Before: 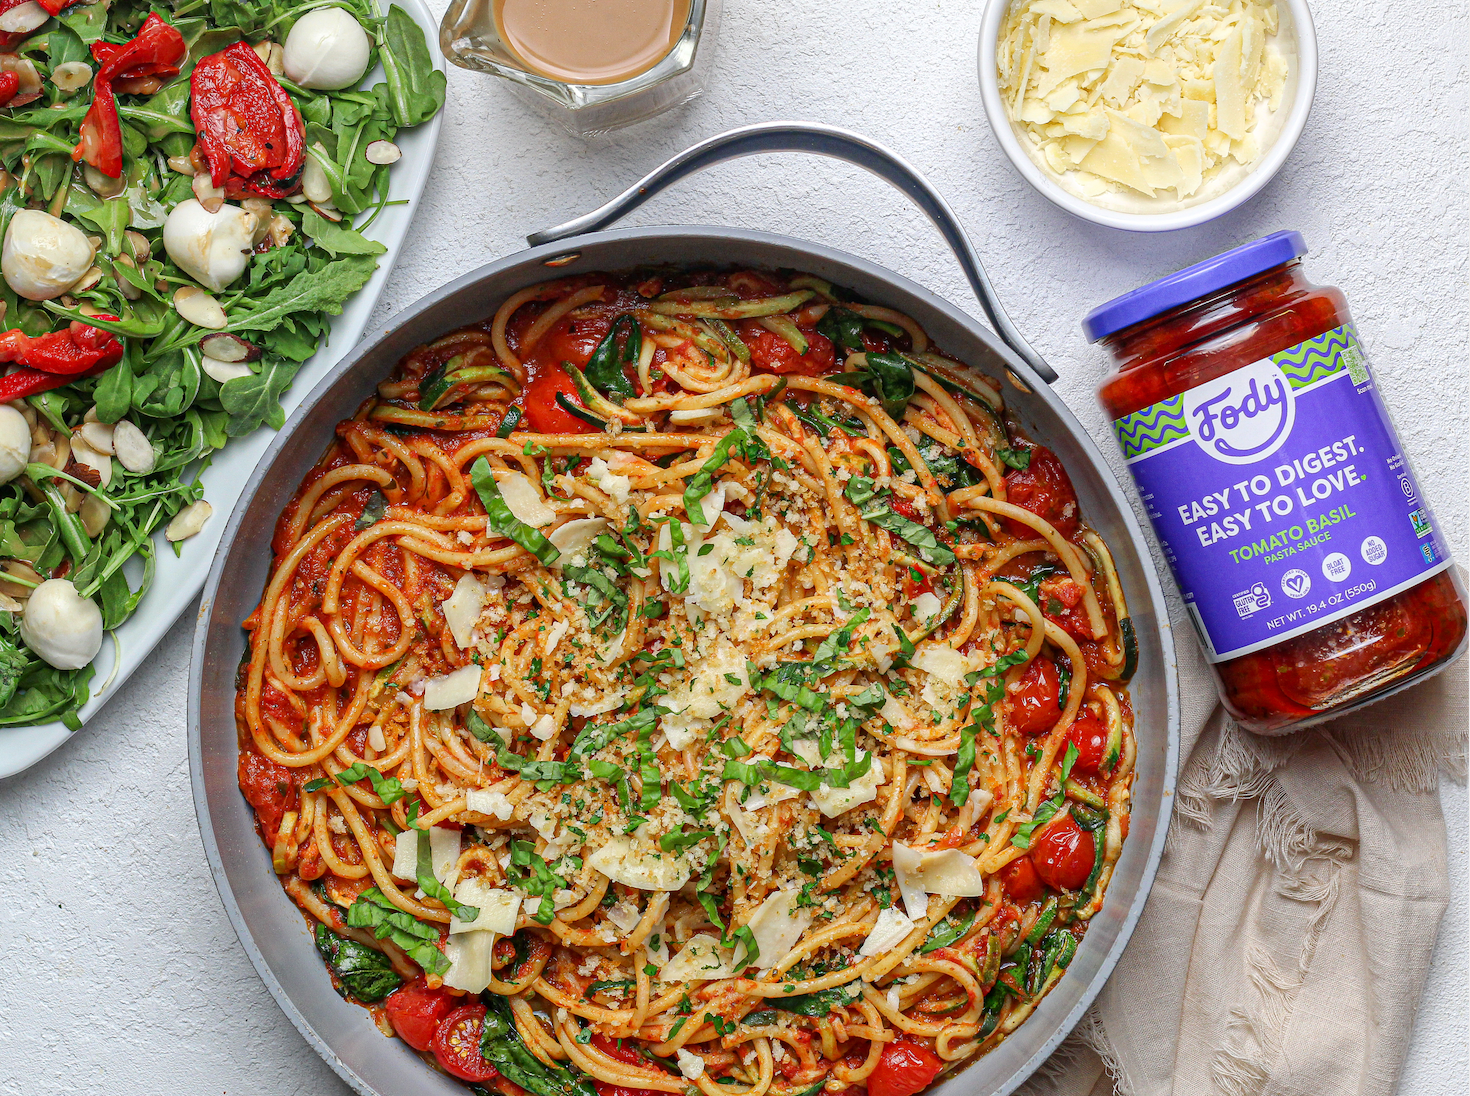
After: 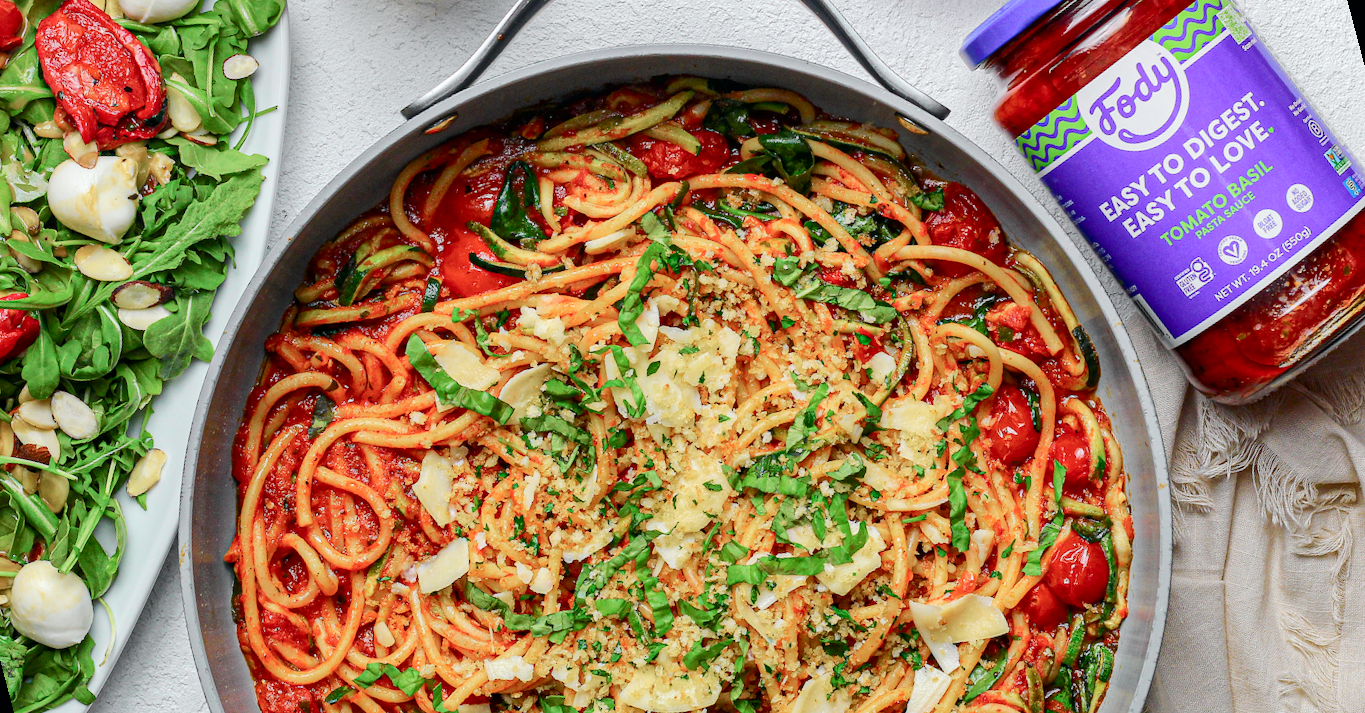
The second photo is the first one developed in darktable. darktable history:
tone curve: curves: ch0 [(0, 0) (0.037, 0.011) (0.131, 0.108) (0.279, 0.279) (0.476, 0.554) (0.617, 0.693) (0.704, 0.77) (0.813, 0.852) (0.916, 0.924) (1, 0.993)]; ch1 [(0, 0) (0.318, 0.278) (0.444, 0.427) (0.493, 0.492) (0.508, 0.502) (0.534, 0.529) (0.562, 0.563) (0.626, 0.662) (0.746, 0.764) (1, 1)]; ch2 [(0, 0) (0.316, 0.292) (0.381, 0.37) (0.423, 0.448) (0.476, 0.492) (0.502, 0.498) (0.522, 0.518) (0.533, 0.532) (0.586, 0.631) (0.634, 0.663) (0.7, 0.7) (0.861, 0.808) (1, 0.951)], color space Lab, independent channels, preserve colors none
rotate and perspective: rotation -14.8°, crop left 0.1, crop right 0.903, crop top 0.25, crop bottom 0.748
shadows and highlights: soften with gaussian
